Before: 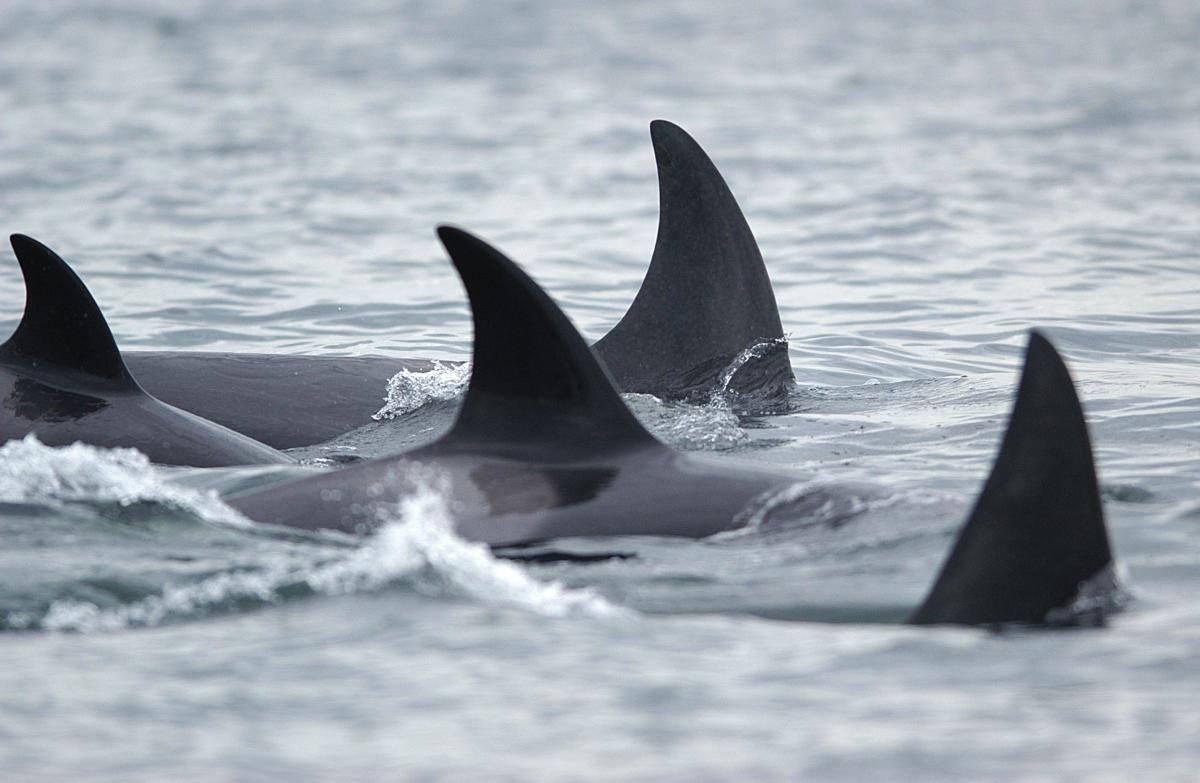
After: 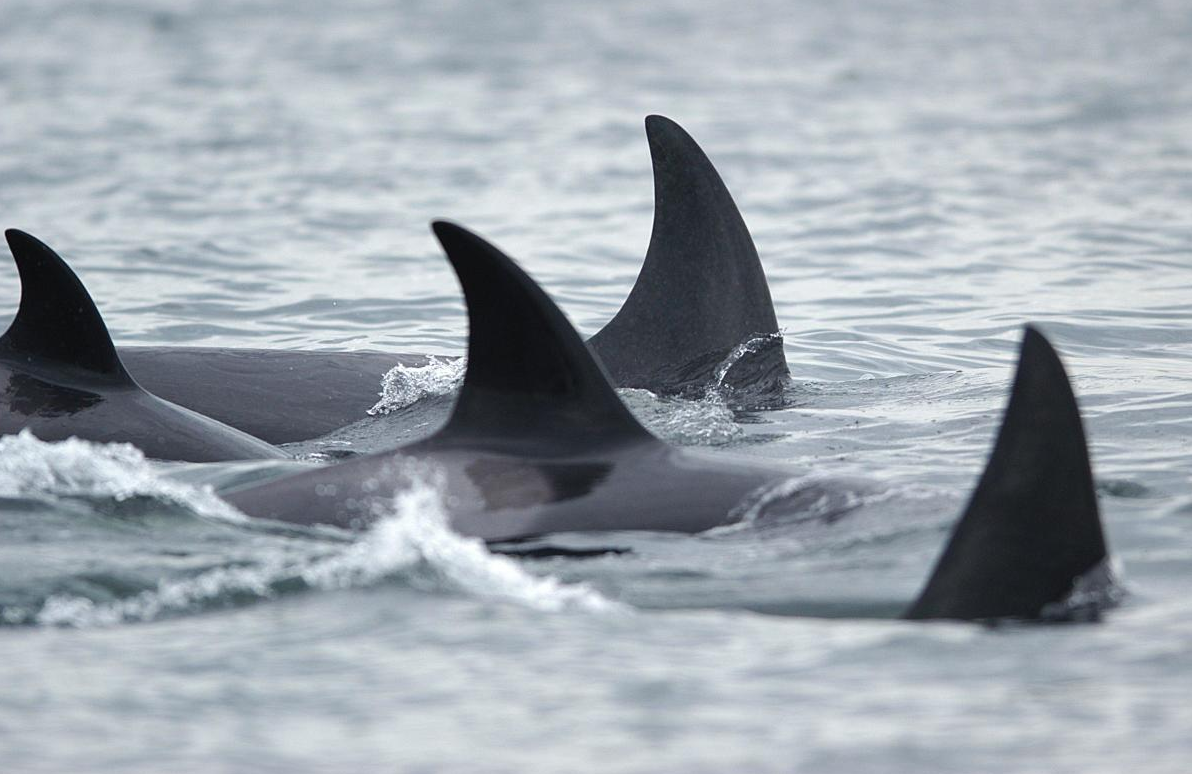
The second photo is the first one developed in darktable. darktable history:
crop: left 0.488%, top 0.672%, right 0.15%, bottom 0.406%
